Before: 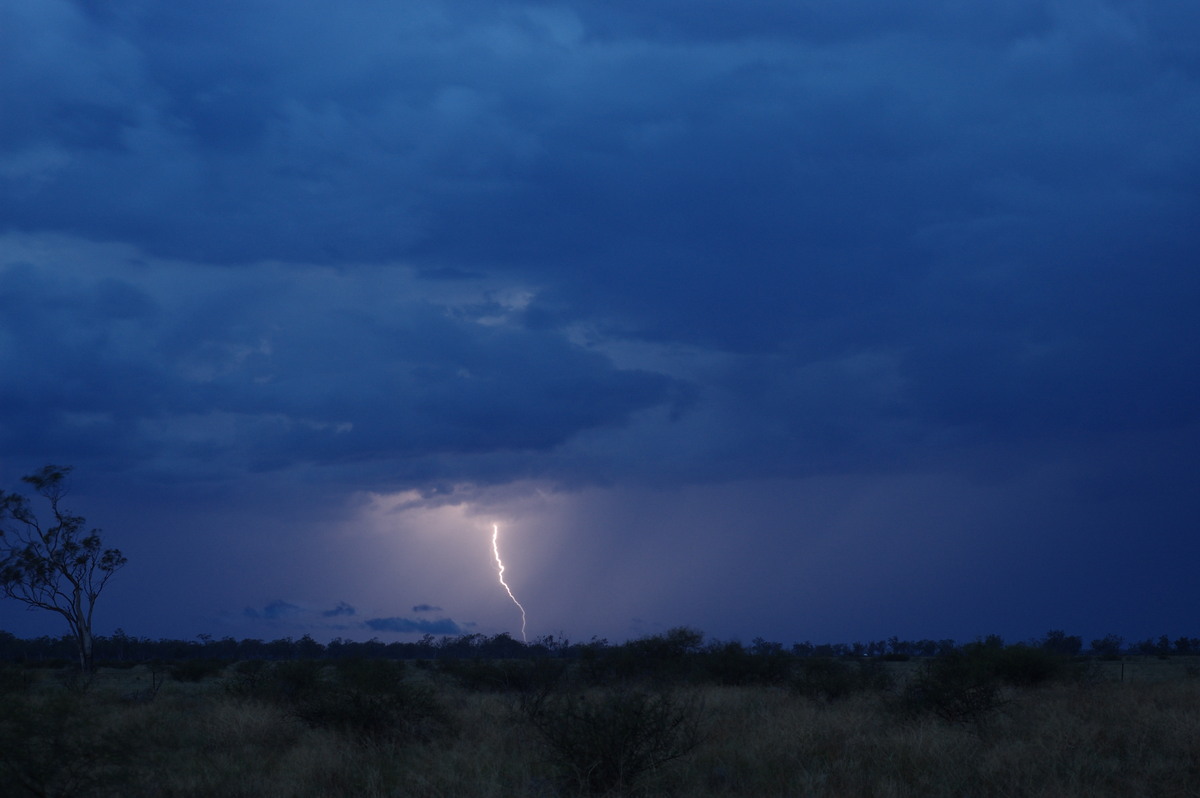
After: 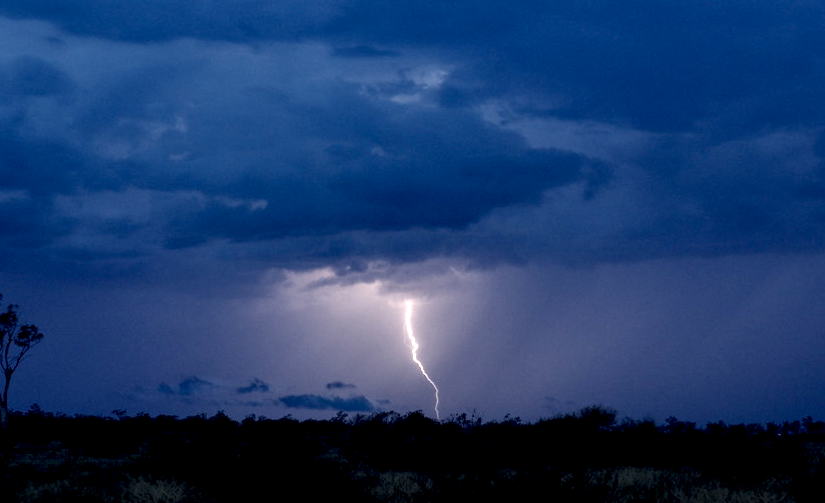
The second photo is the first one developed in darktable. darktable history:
crop: left 6.488%, top 27.668%, right 24.183%, bottom 8.656%
exposure: black level correction 0.009, exposure 0.119 EV, compensate highlight preservation false
local contrast: highlights 20%, shadows 70%, detail 170%
rotate and perspective: rotation 0.192°, lens shift (horizontal) -0.015, crop left 0.005, crop right 0.996, crop top 0.006, crop bottom 0.99
